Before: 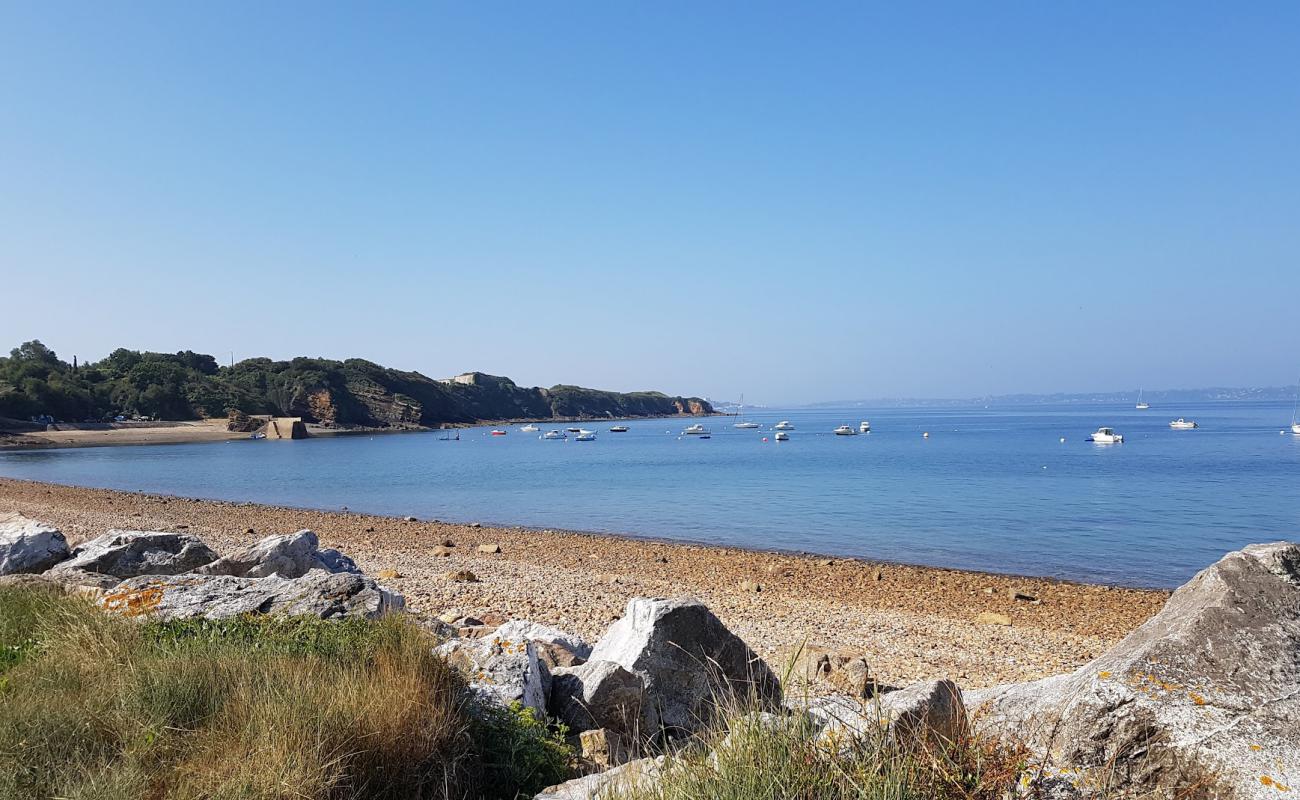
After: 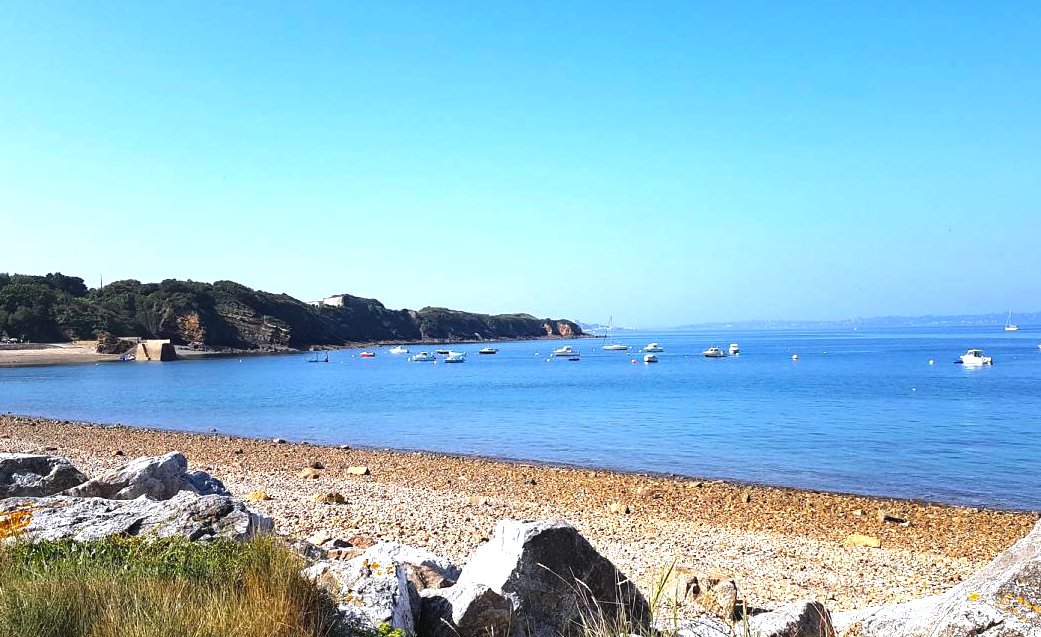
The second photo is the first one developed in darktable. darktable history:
color balance rgb: highlights gain › luminance 16.572%, highlights gain › chroma 2.932%, highlights gain › hue 258.4°, global offset › luminance 0.501%, perceptual saturation grading › global saturation 30.793%, perceptual brilliance grading › highlights 8.129%, perceptual brilliance grading › mid-tones 3.818%, perceptual brilliance grading › shadows 1.895%, contrast 15.261%
crop and rotate: left 10.084%, top 9.841%, right 9.831%, bottom 10.464%
